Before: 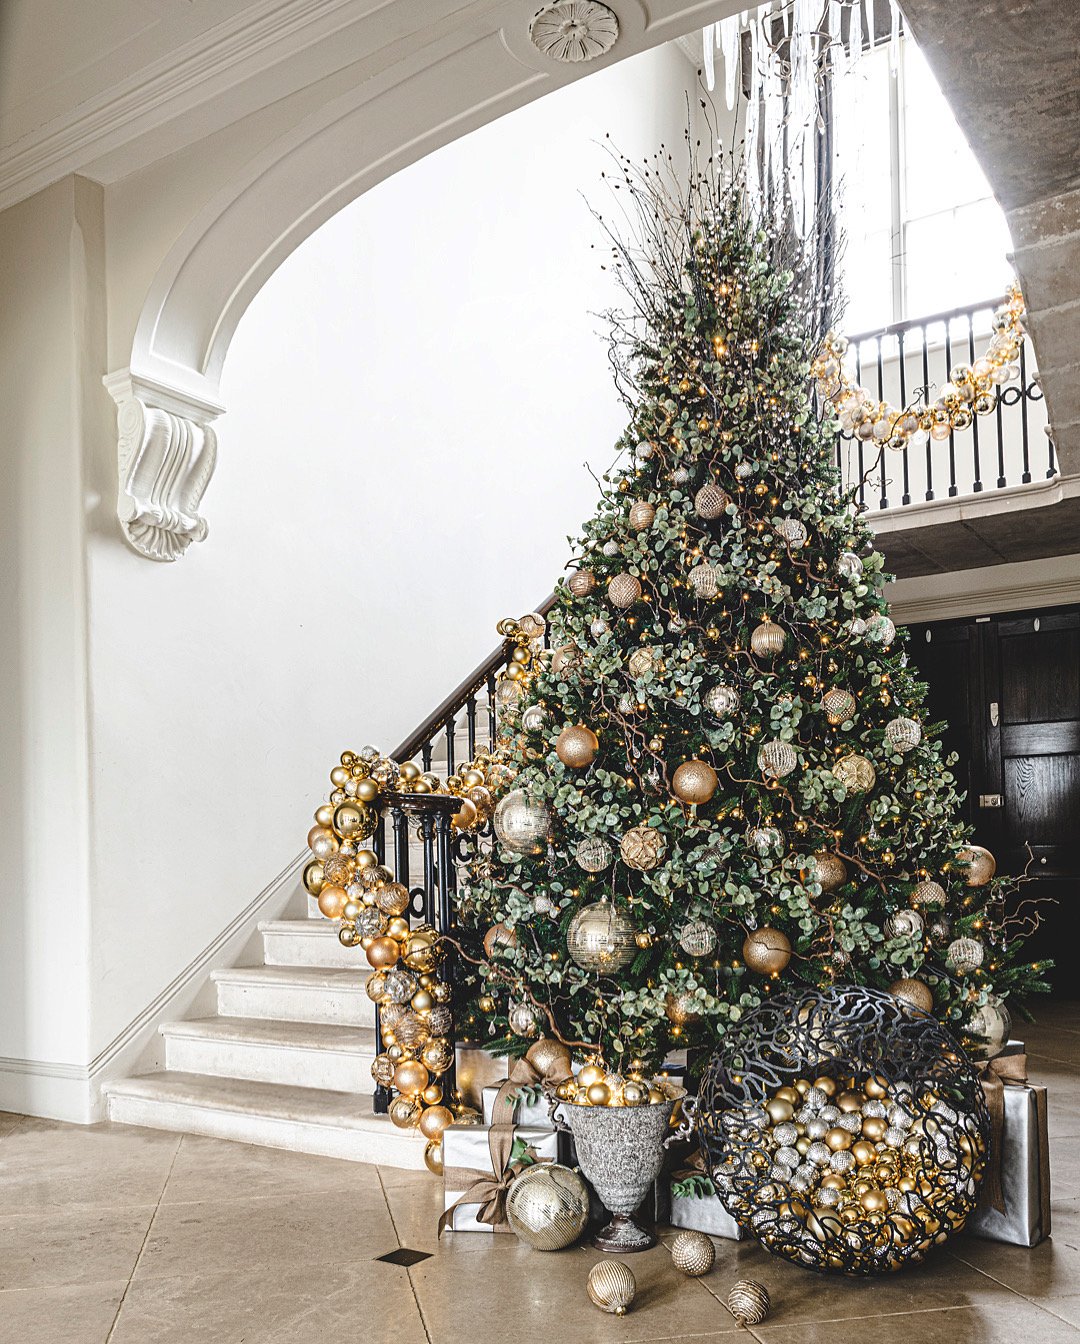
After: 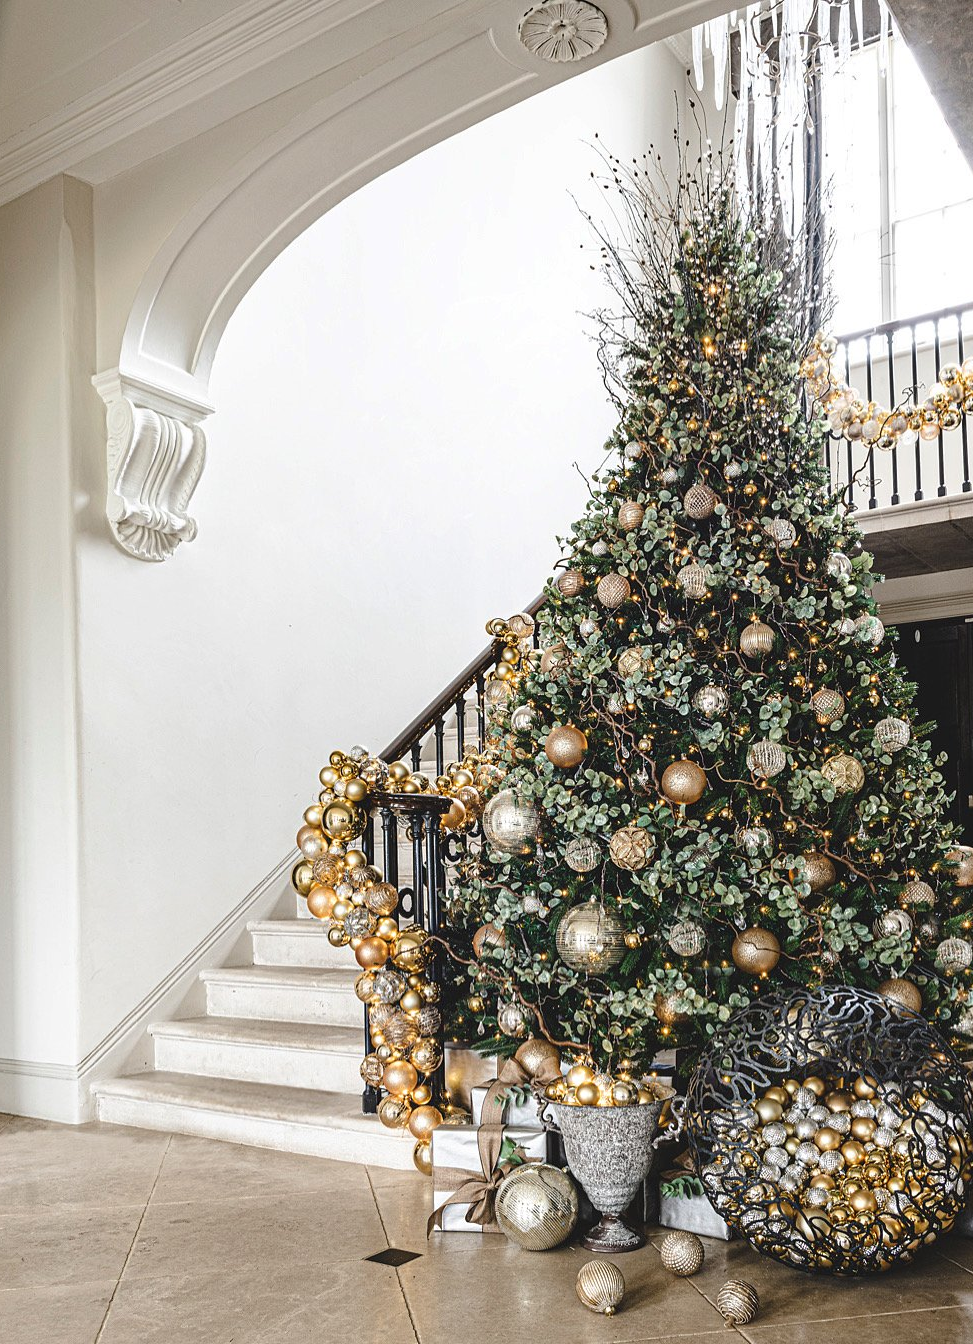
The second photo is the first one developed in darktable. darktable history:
tone equalizer: on, module defaults
crop and rotate: left 1.088%, right 8.807%
